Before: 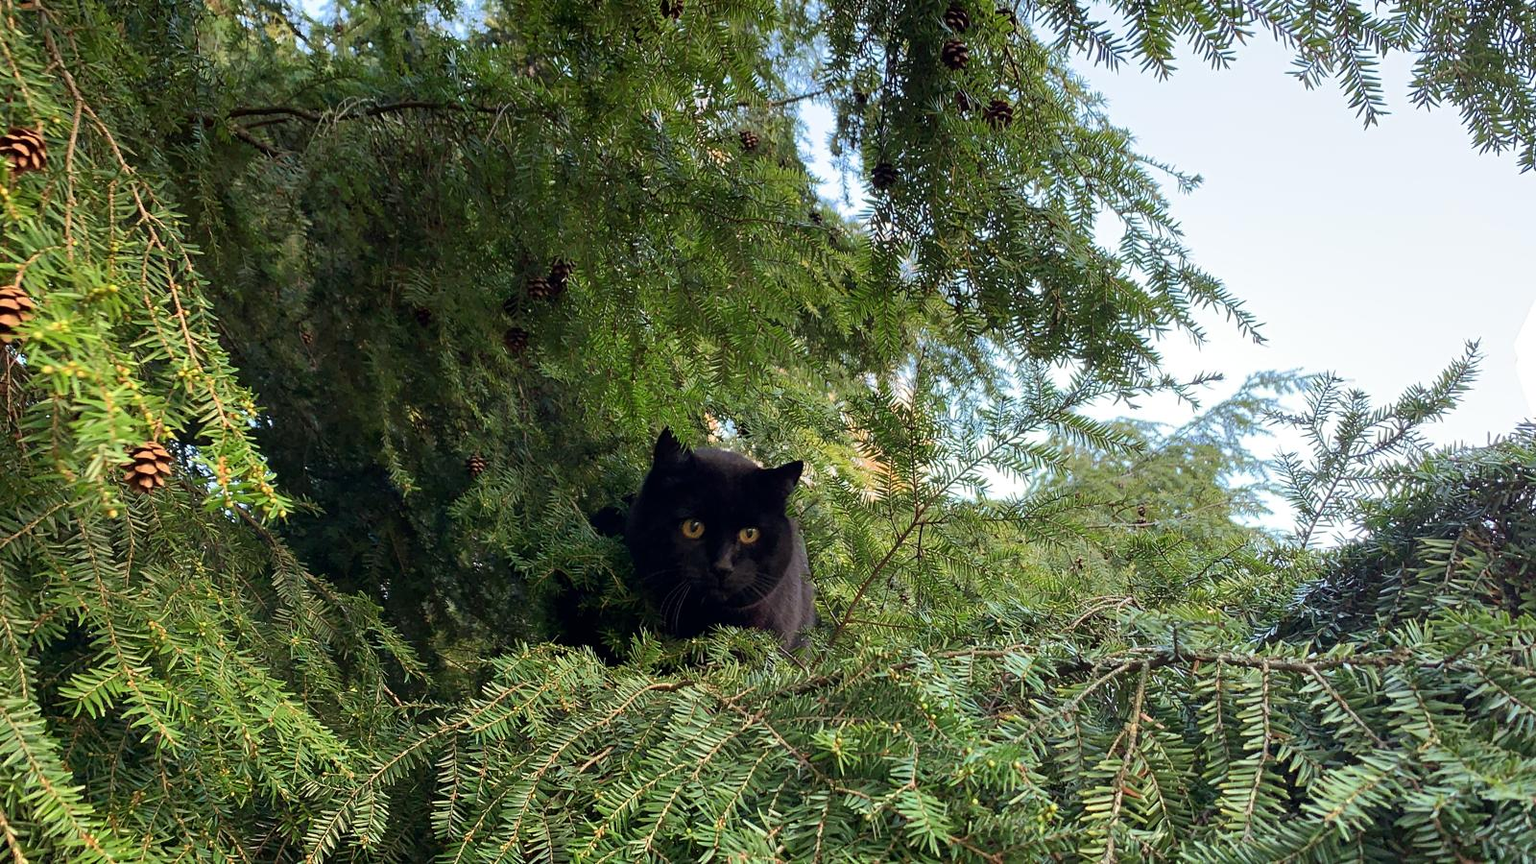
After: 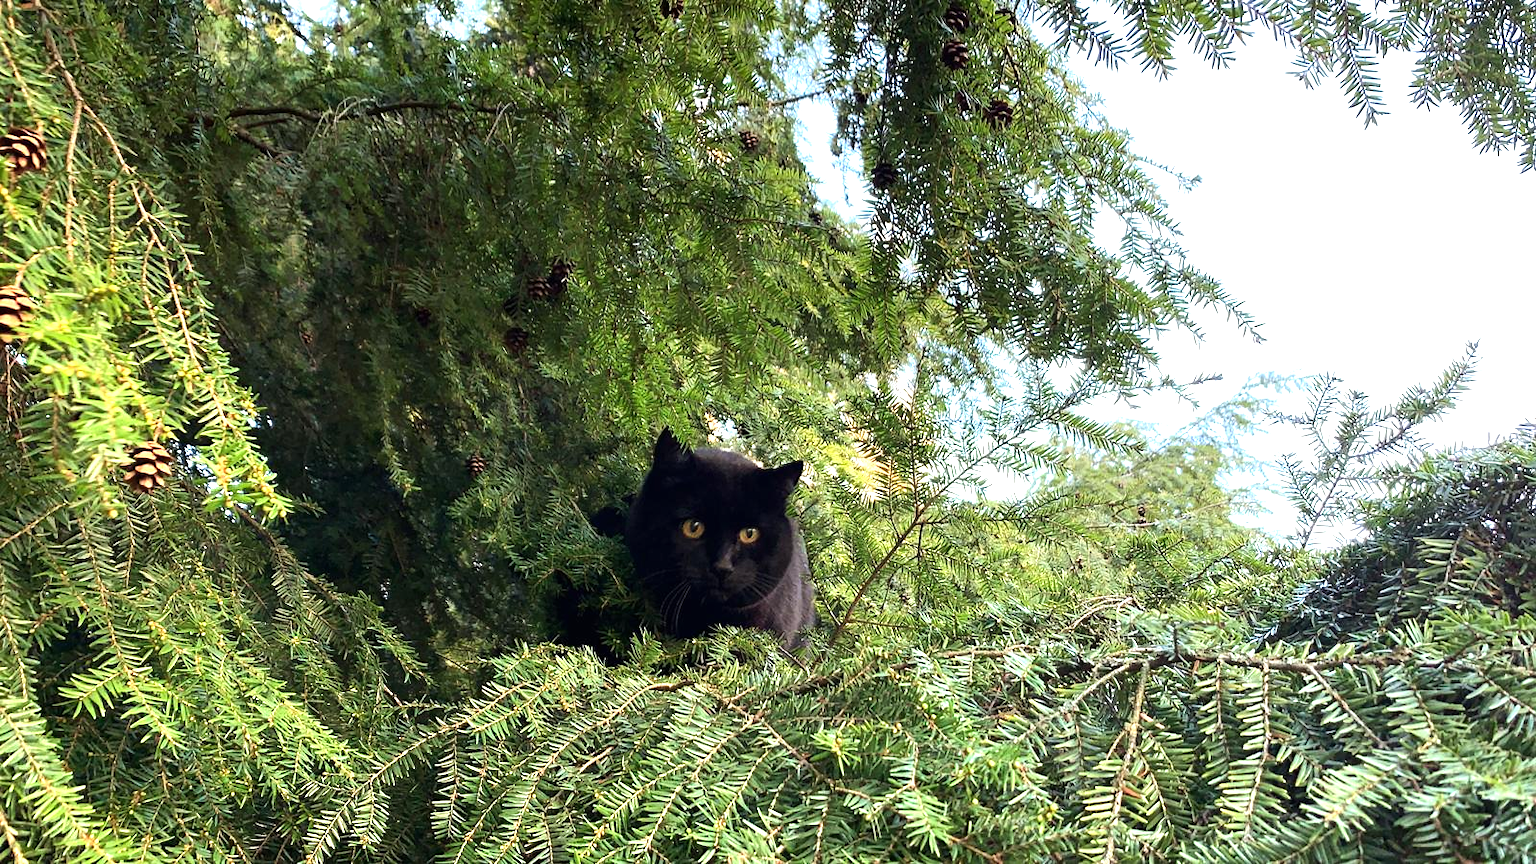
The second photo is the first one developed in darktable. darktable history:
exposure: black level correction 0, exposure 0.7 EV, compensate exposure bias true, compensate highlight preservation false
tone equalizer: -8 EV -0.417 EV, -7 EV -0.389 EV, -6 EV -0.333 EV, -5 EV -0.222 EV, -3 EV 0.222 EV, -2 EV 0.333 EV, -1 EV 0.389 EV, +0 EV 0.417 EV, edges refinement/feathering 500, mask exposure compensation -1.57 EV, preserve details no
